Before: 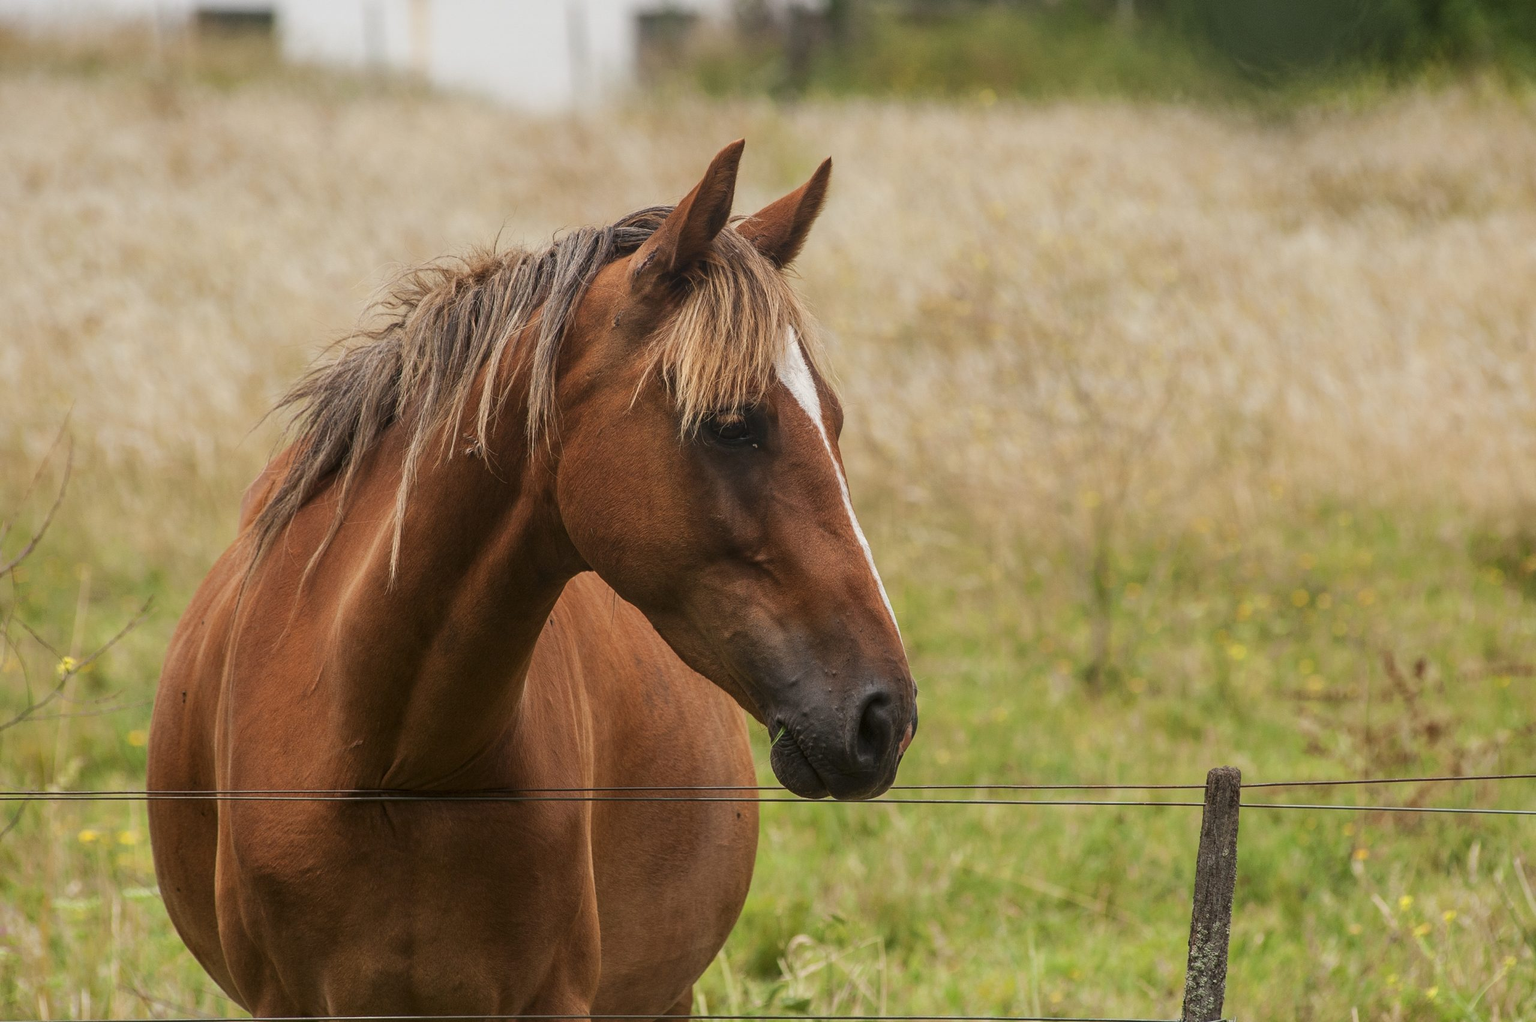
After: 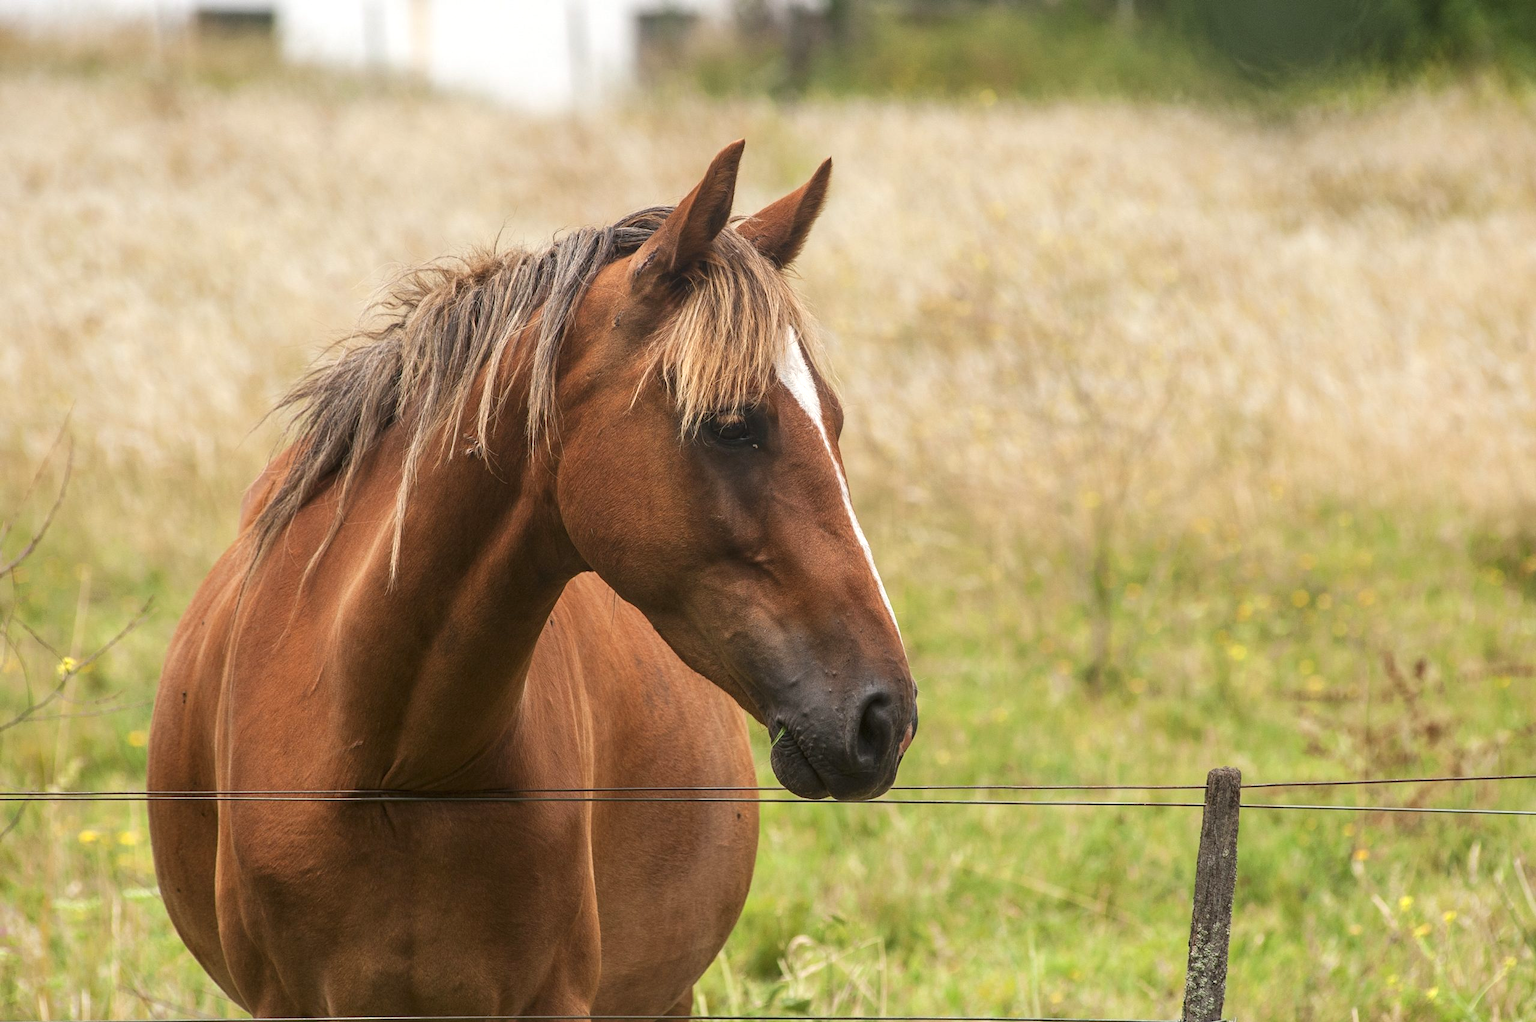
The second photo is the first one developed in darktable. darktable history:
exposure: black level correction 0, exposure 0.5 EV, compensate highlight preservation false
color correction: highlights a* -0.182, highlights b* -0.124
